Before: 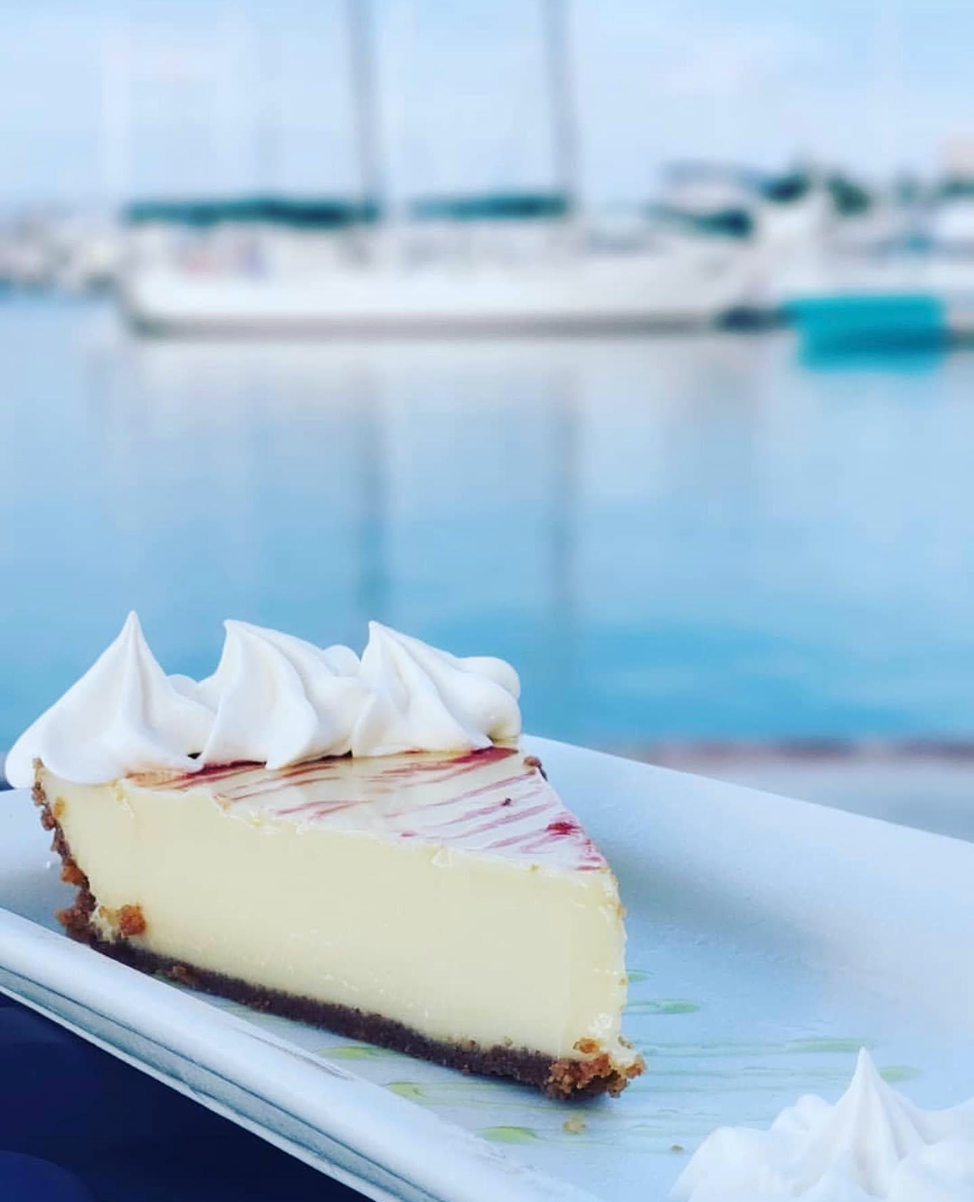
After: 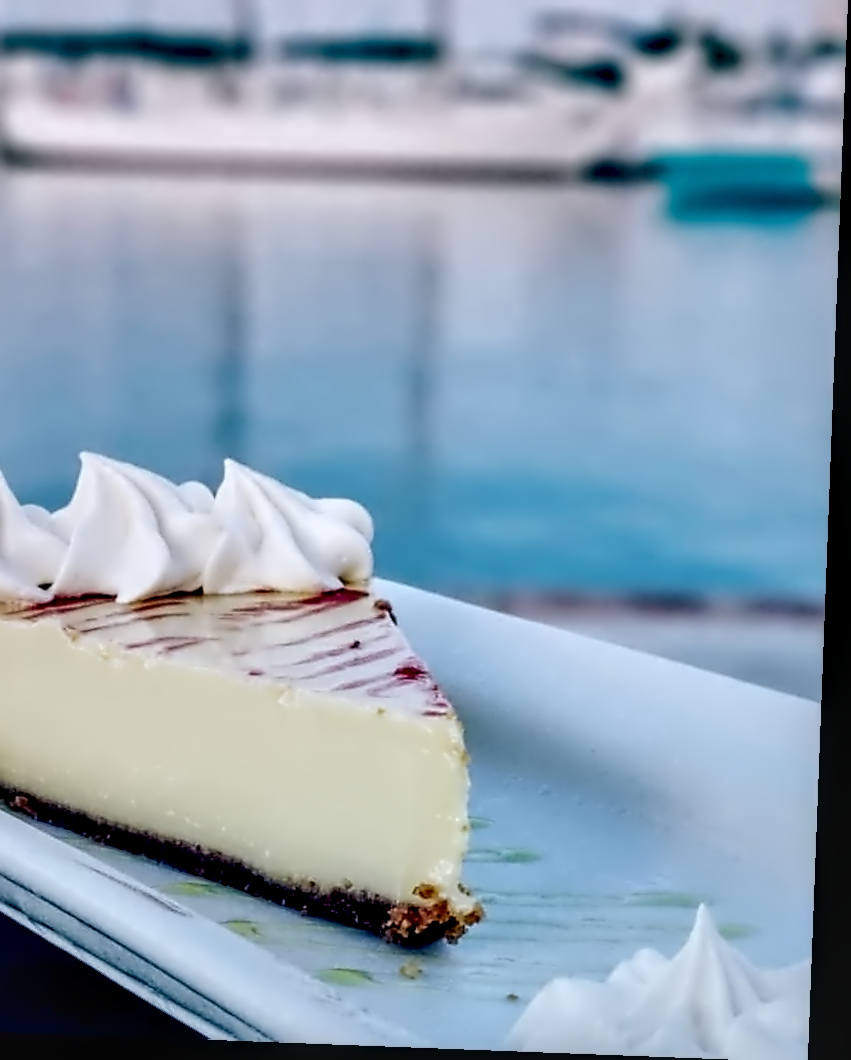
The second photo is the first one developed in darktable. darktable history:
graduated density: density 0.38 EV, hardness 21%, rotation -6.11°, saturation 32%
crop: left 16.315%, top 14.246%
exposure: black level correction 0.029, exposure -0.073 EV, compensate highlight preservation false
contrast equalizer: octaves 7, y [[0.5, 0.542, 0.583, 0.625, 0.667, 0.708], [0.5 ×6], [0.5 ×6], [0, 0.033, 0.067, 0.1, 0.133, 0.167], [0, 0.05, 0.1, 0.15, 0.2, 0.25]]
local contrast: highlights 25%, detail 150%
shadows and highlights: radius 337.17, shadows 29.01, soften with gaussian
rotate and perspective: rotation 2.17°, automatic cropping off
